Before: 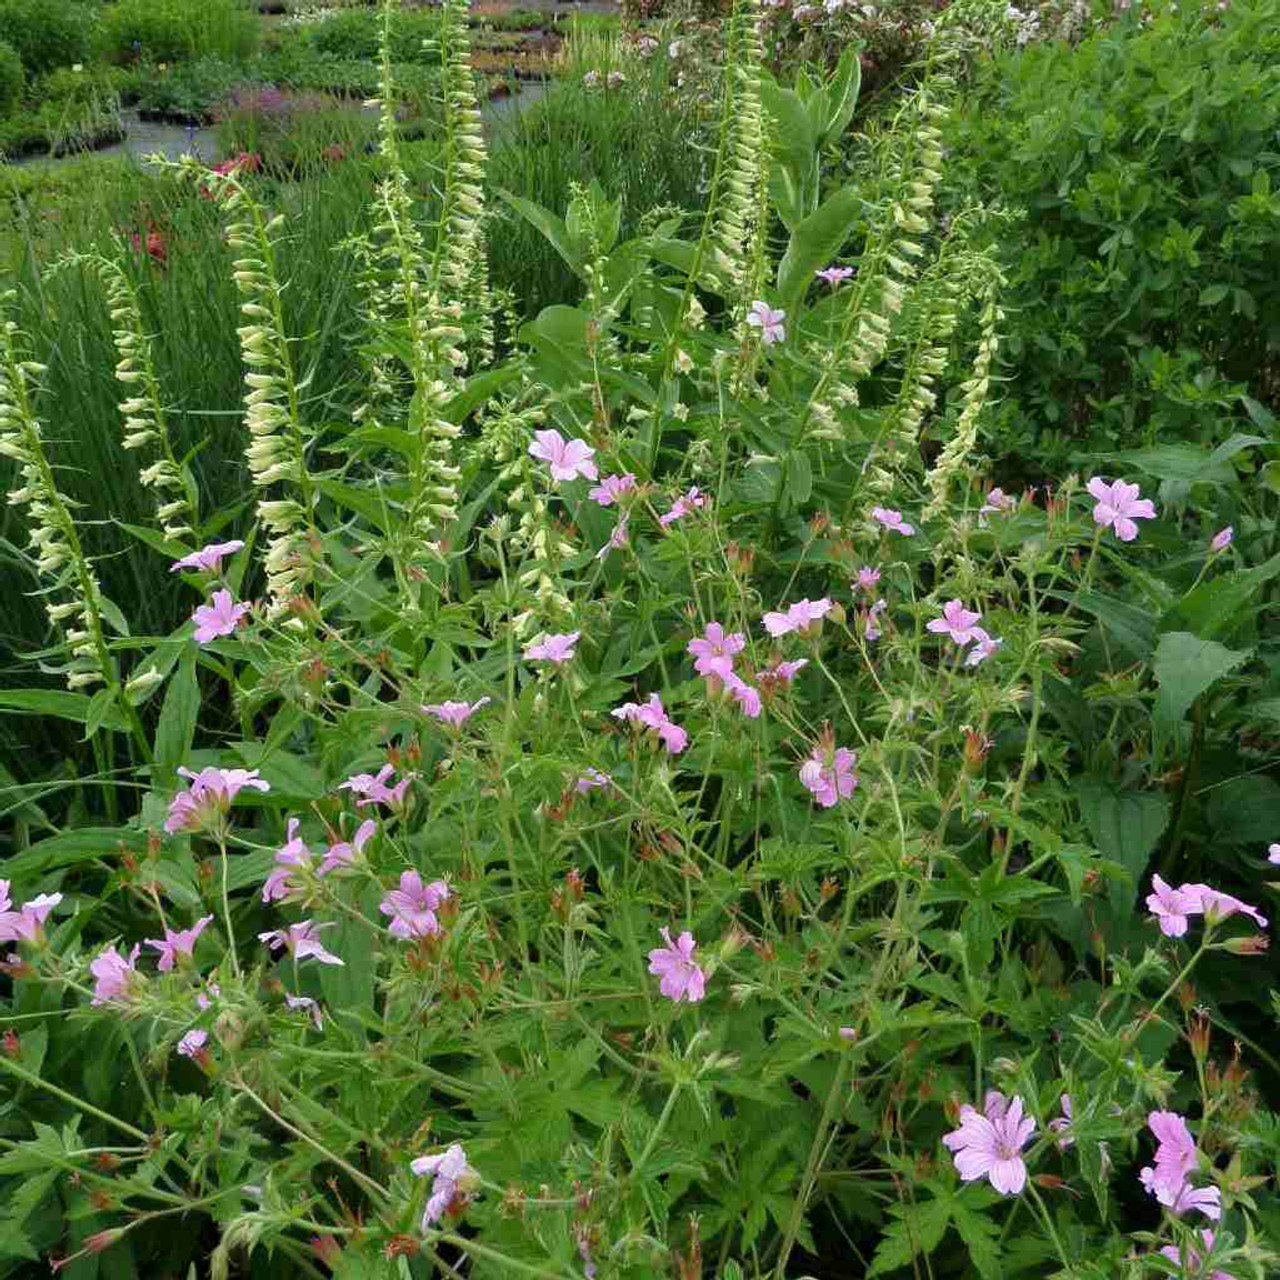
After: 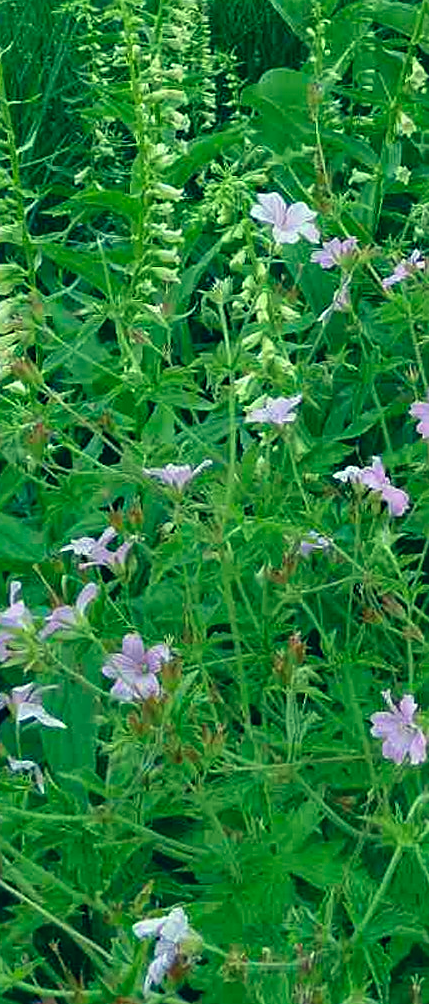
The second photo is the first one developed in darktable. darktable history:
sharpen: on, module defaults
crop and rotate: left 21.77%, top 18.528%, right 44.676%, bottom 2.997%
color zones: curves: ch0 [(0, 0.5) (0.143, 0.5) (0.286, 0.5) (0.429, 0.5) (0.571, 0.5) (0.714, 0.476) (0.857, 0.5) (1, 0.5)]; ch2 [(0, 0.5) (0.143, 0.5) (0.286, 0.5) (0.429, 0.5) (0.571, 0.5) (0.714, 0.487) (0.857, 0.5) (1, 0.5)]
color correction: highlights a* -20.08, highlights b* 9.8, shadows a* -20.4, shadows b* -10.76
